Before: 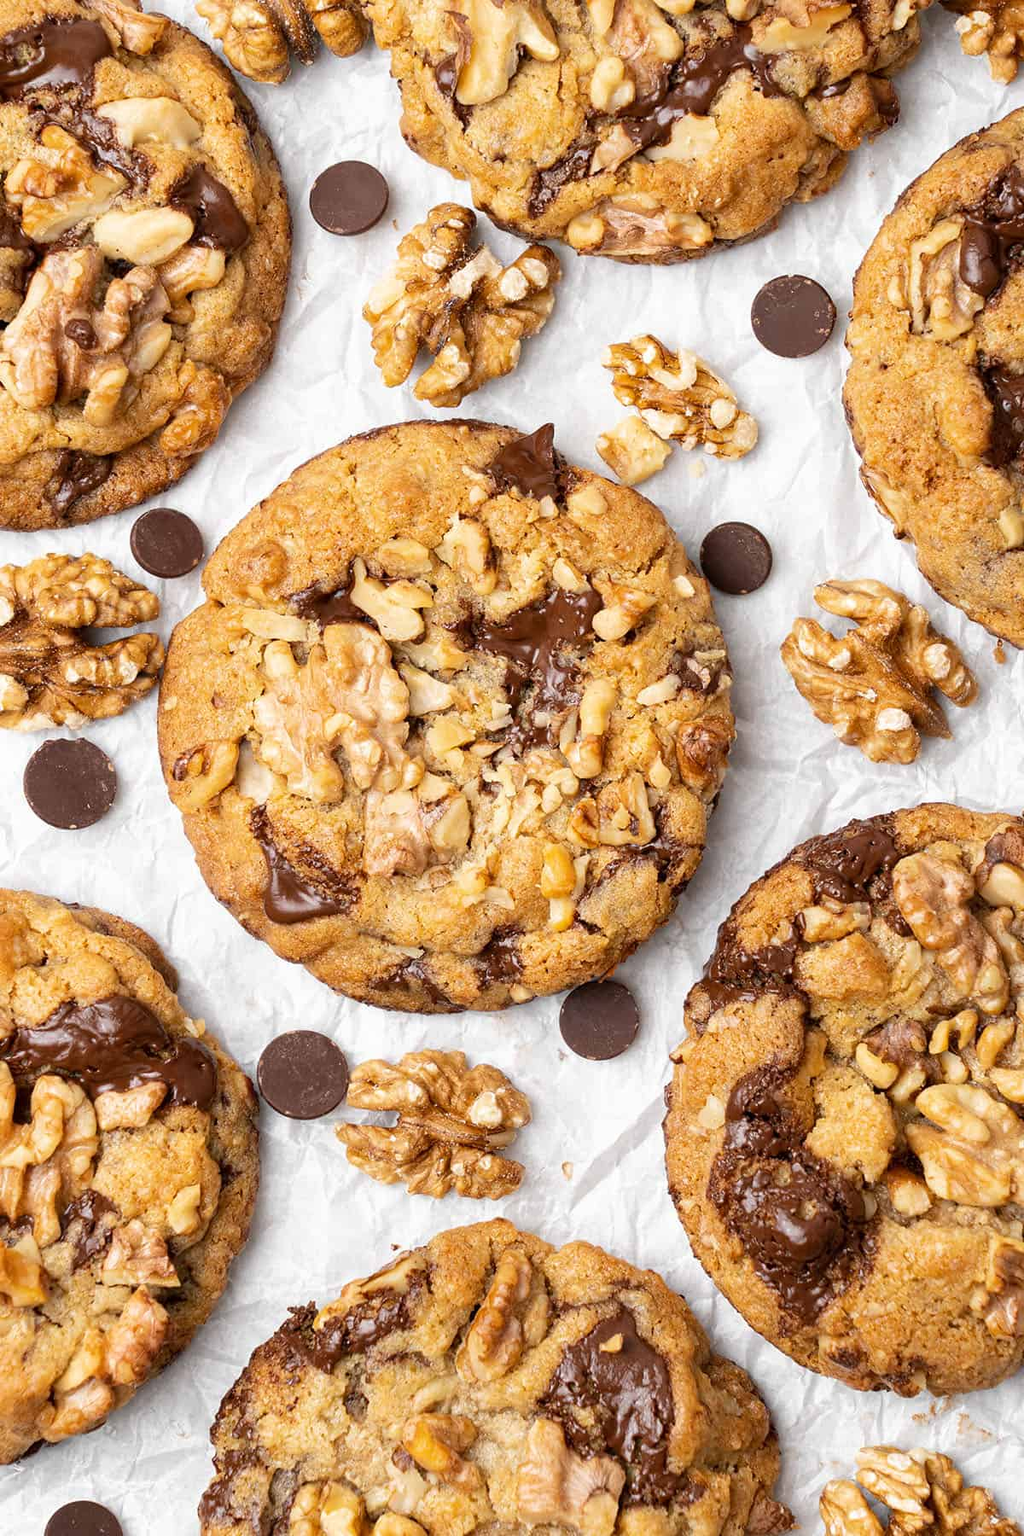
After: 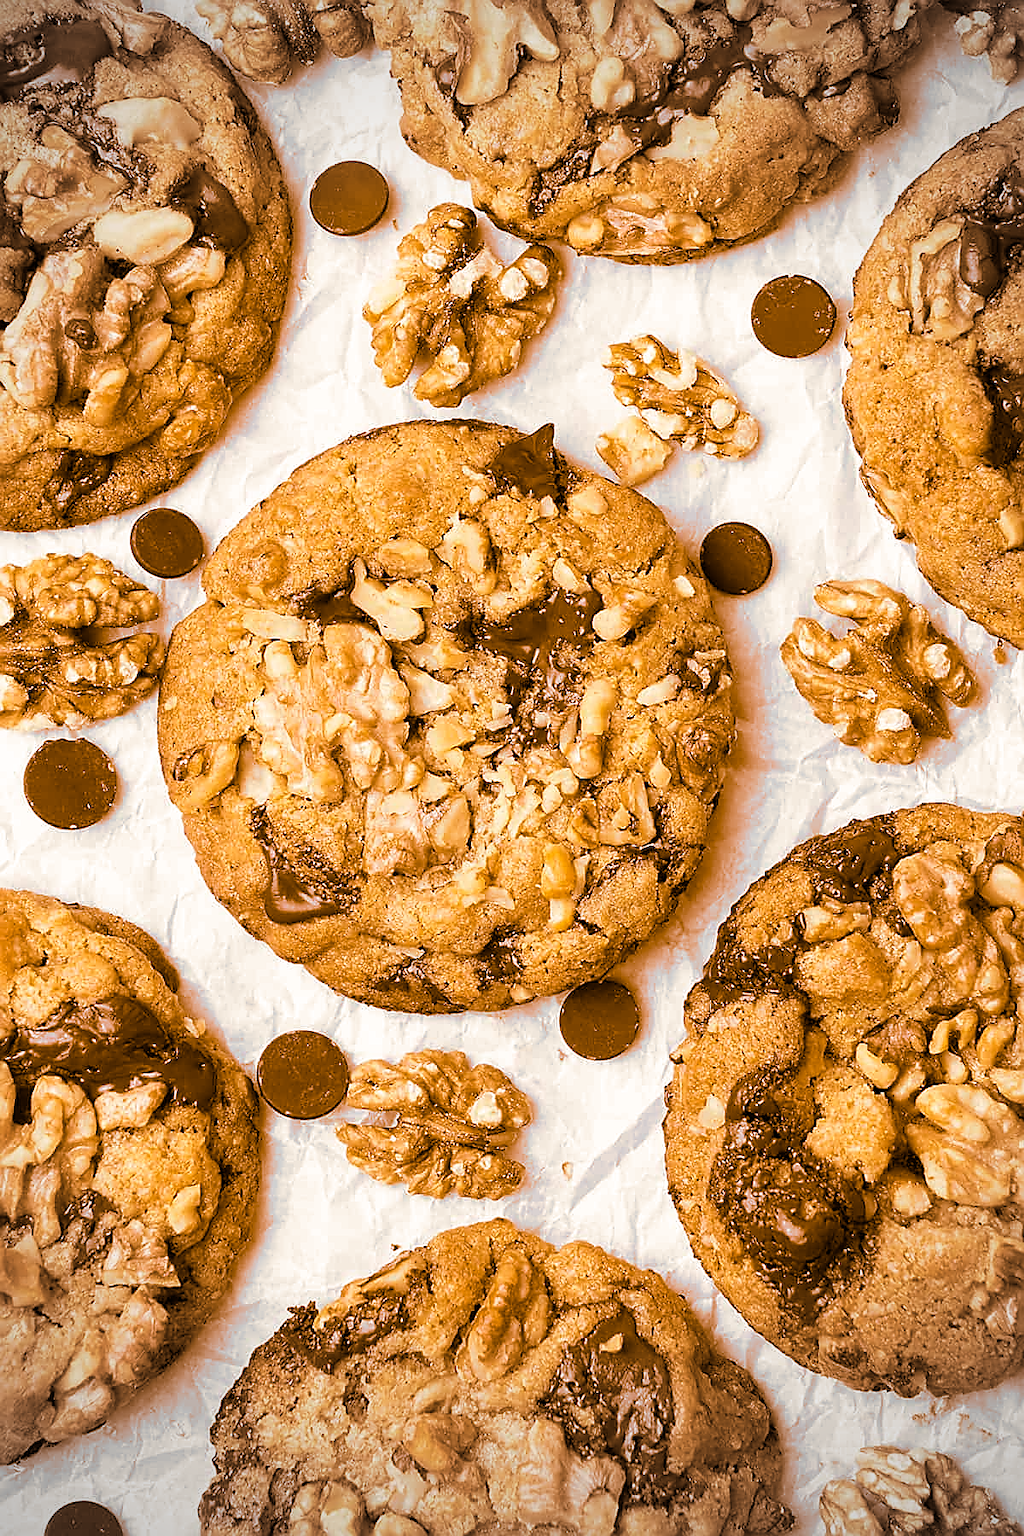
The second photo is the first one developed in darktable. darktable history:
sharpen: radius 1.4, amount 1.25, threshold 0.7
split-toning: shadows › hue 26°, shadows › saturation 0.92, highlights › hue 40°, highlights › saturation 0.92, balance -63, compress 0%
vignetting: fall-off start 71.74%
